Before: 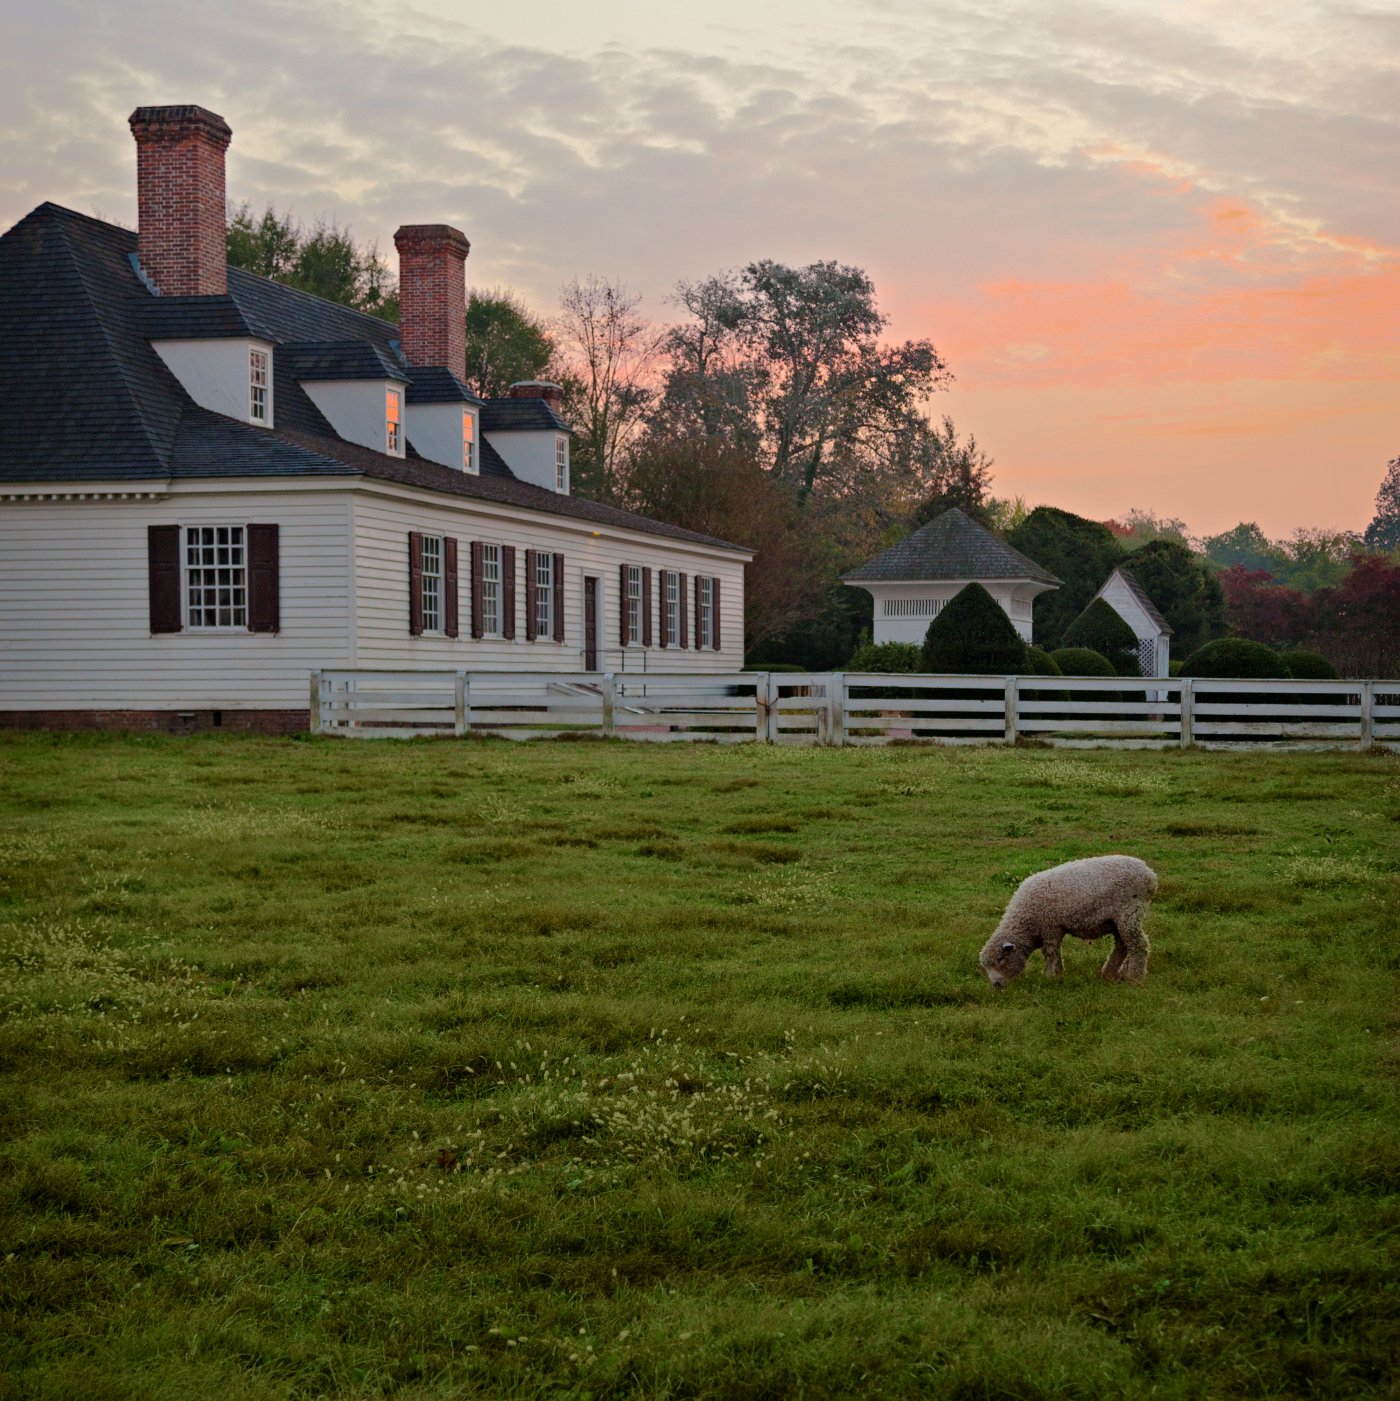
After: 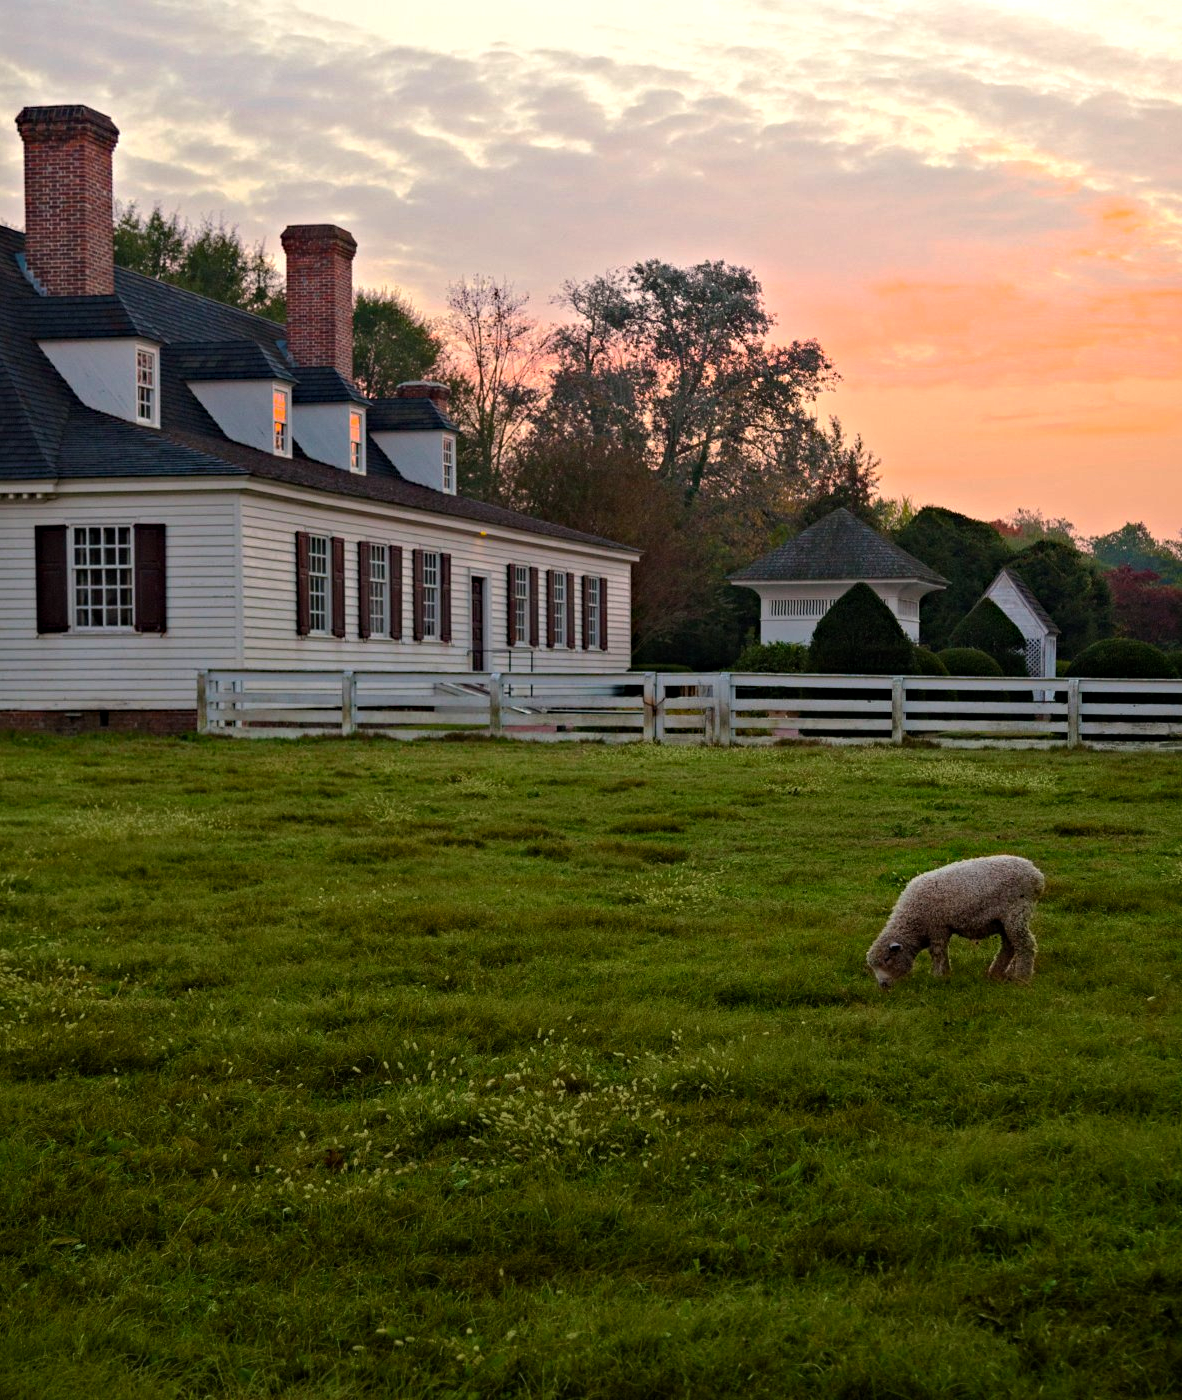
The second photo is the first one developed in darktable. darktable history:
color balance rgb: highlights gain › luminance 0.556%, highlights gain › chroma 0.516%, highlights gain › hue 43.07°, perceptual saturation grading › global saturation 10.872%, perceptual brilliance grading › global brilliance 15.165%, perceptual brilliance grading › shadows -34.421%, global vibrance 14.537%
crop: left 8.081%, right 7.47%
haze removal: compatibility mode true, adaptive false
